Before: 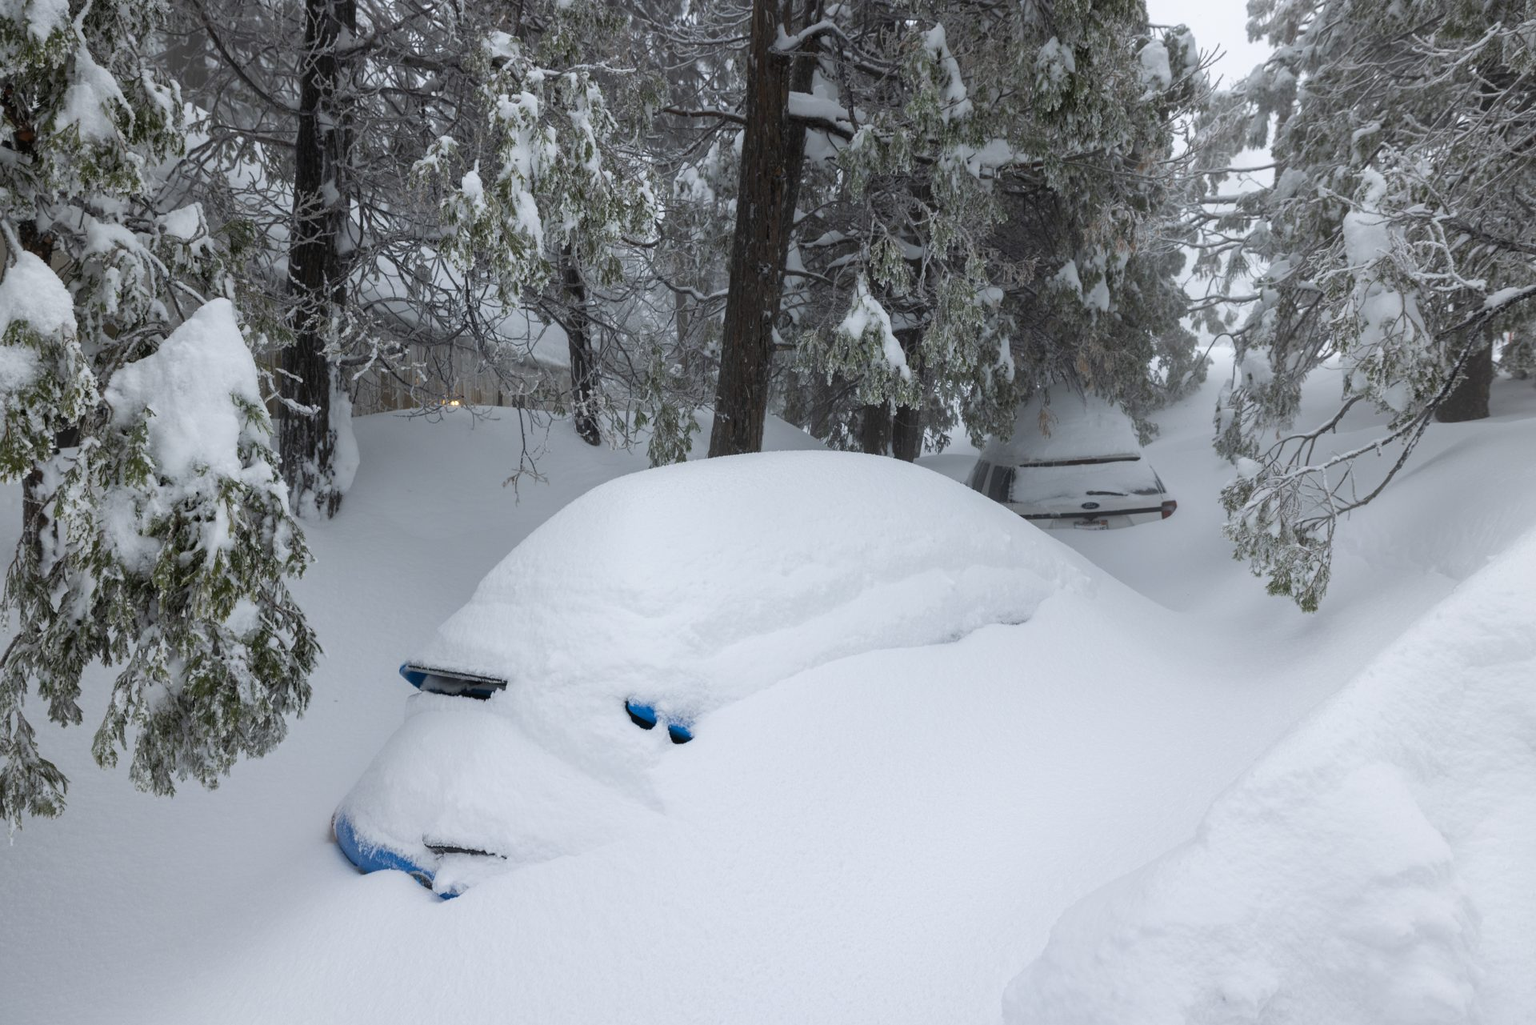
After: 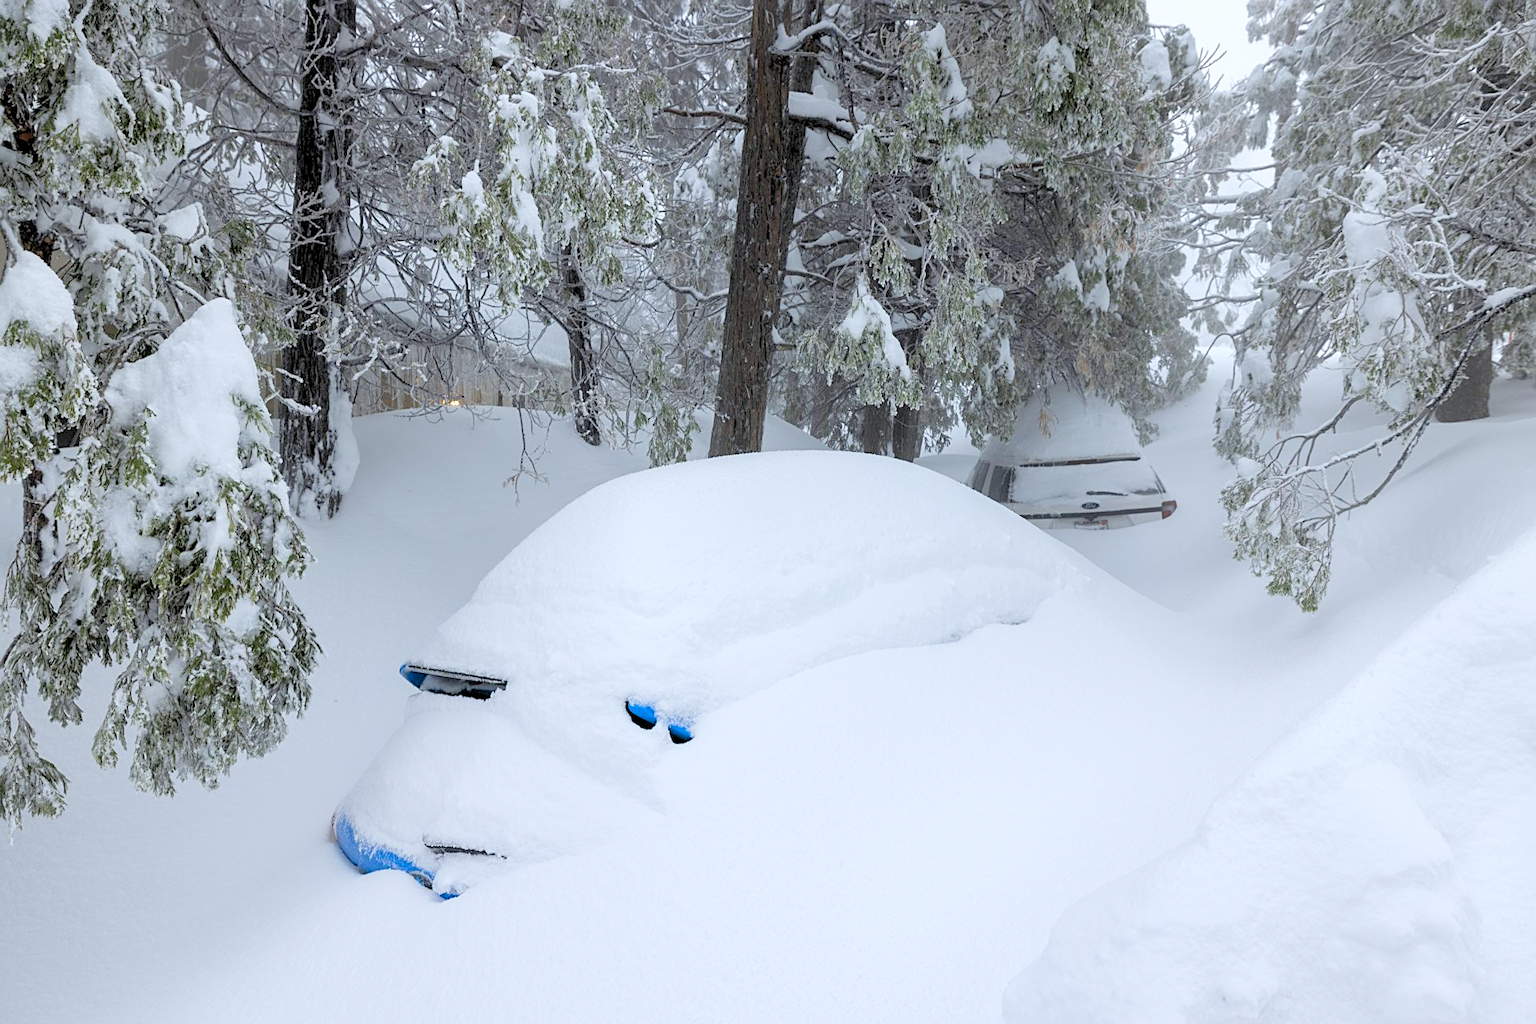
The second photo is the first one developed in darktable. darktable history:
levels: levels [0.072, 0.414, 0.976]
exposure: compensate highlight preservation false
sharpen: on, module defaults
white balance: red 0.982, blue 1.018
